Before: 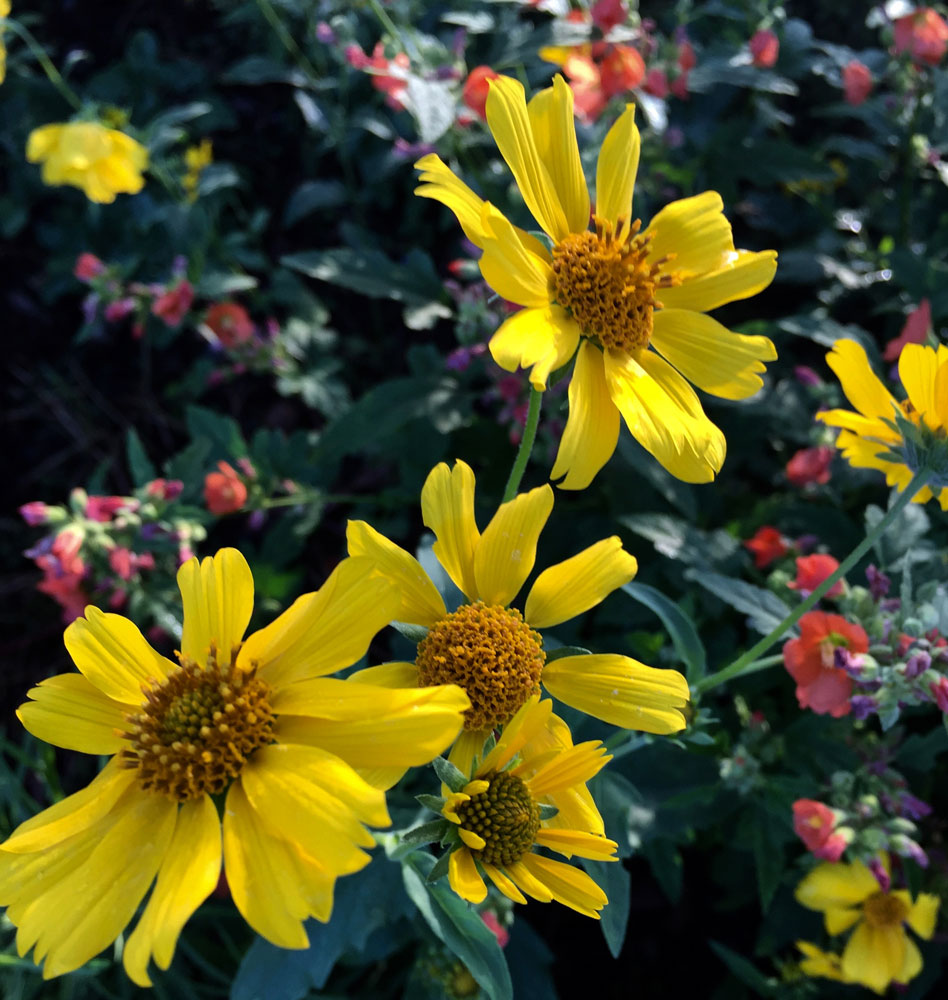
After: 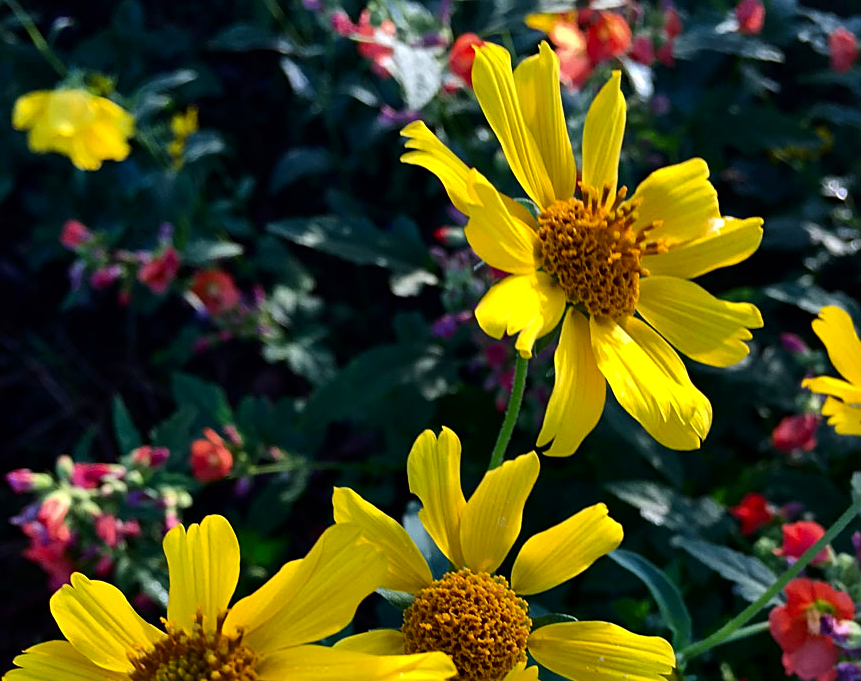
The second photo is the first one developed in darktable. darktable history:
crop: left 1.53%, top 3.396%, right 7.604%, bottom 28.465%
contrast brightness saturation: contrast 0.125, brightness -0.06, saturation 0.154
tone equalizer: mask exposure compensation -0.494 EV
sharpen: on, module defaults
